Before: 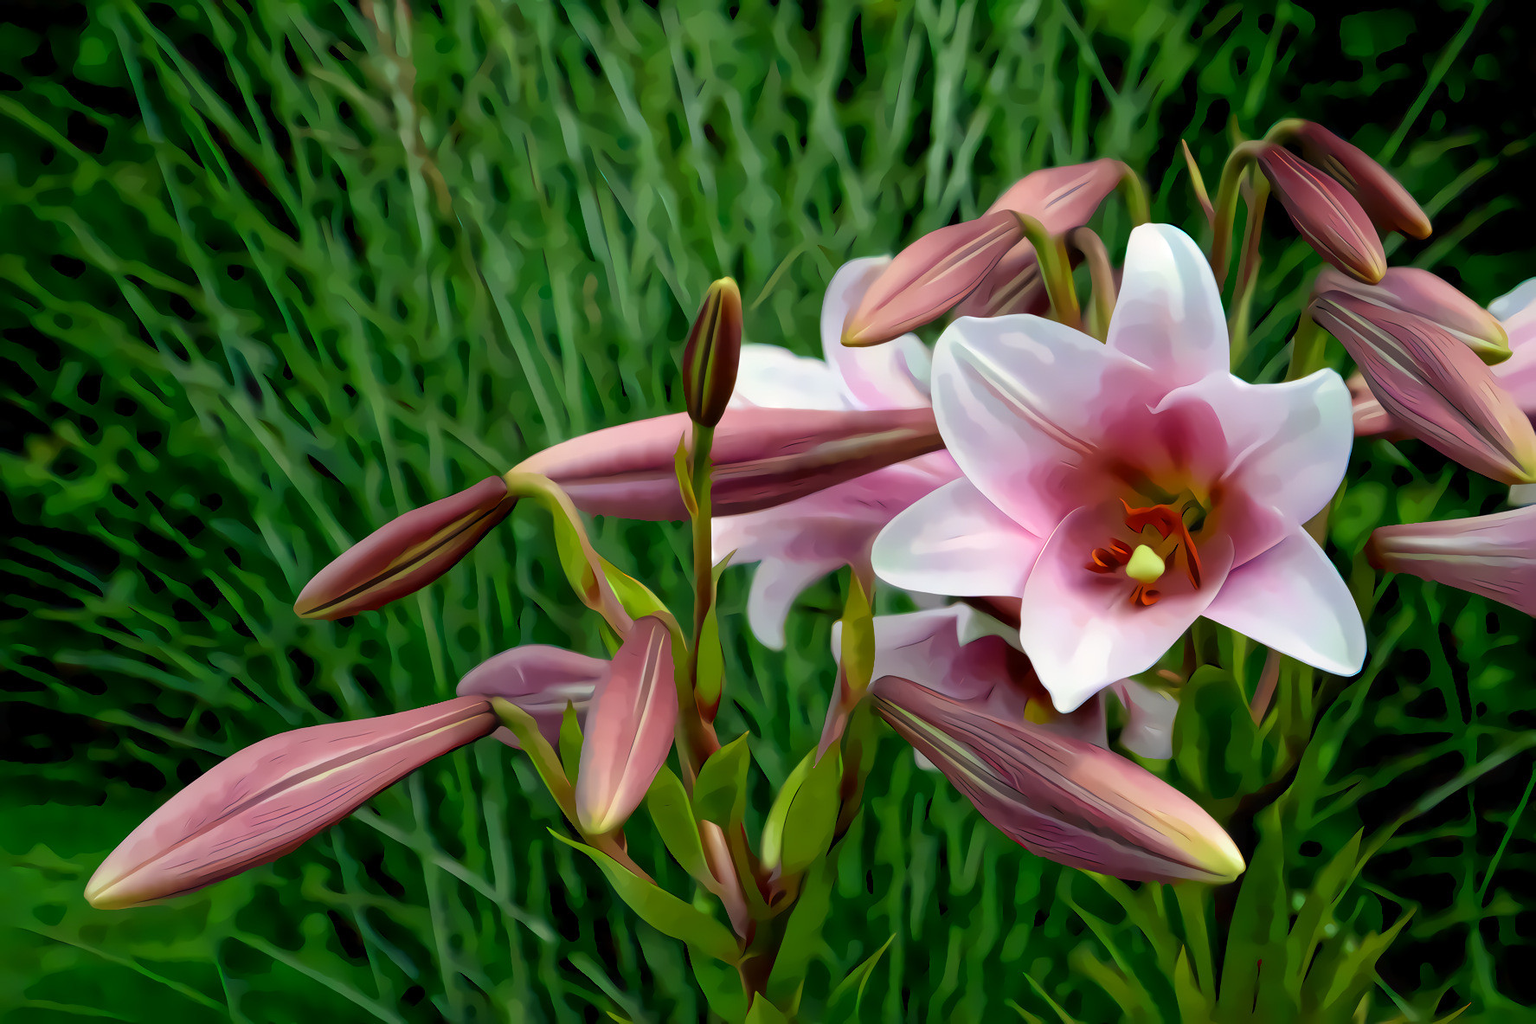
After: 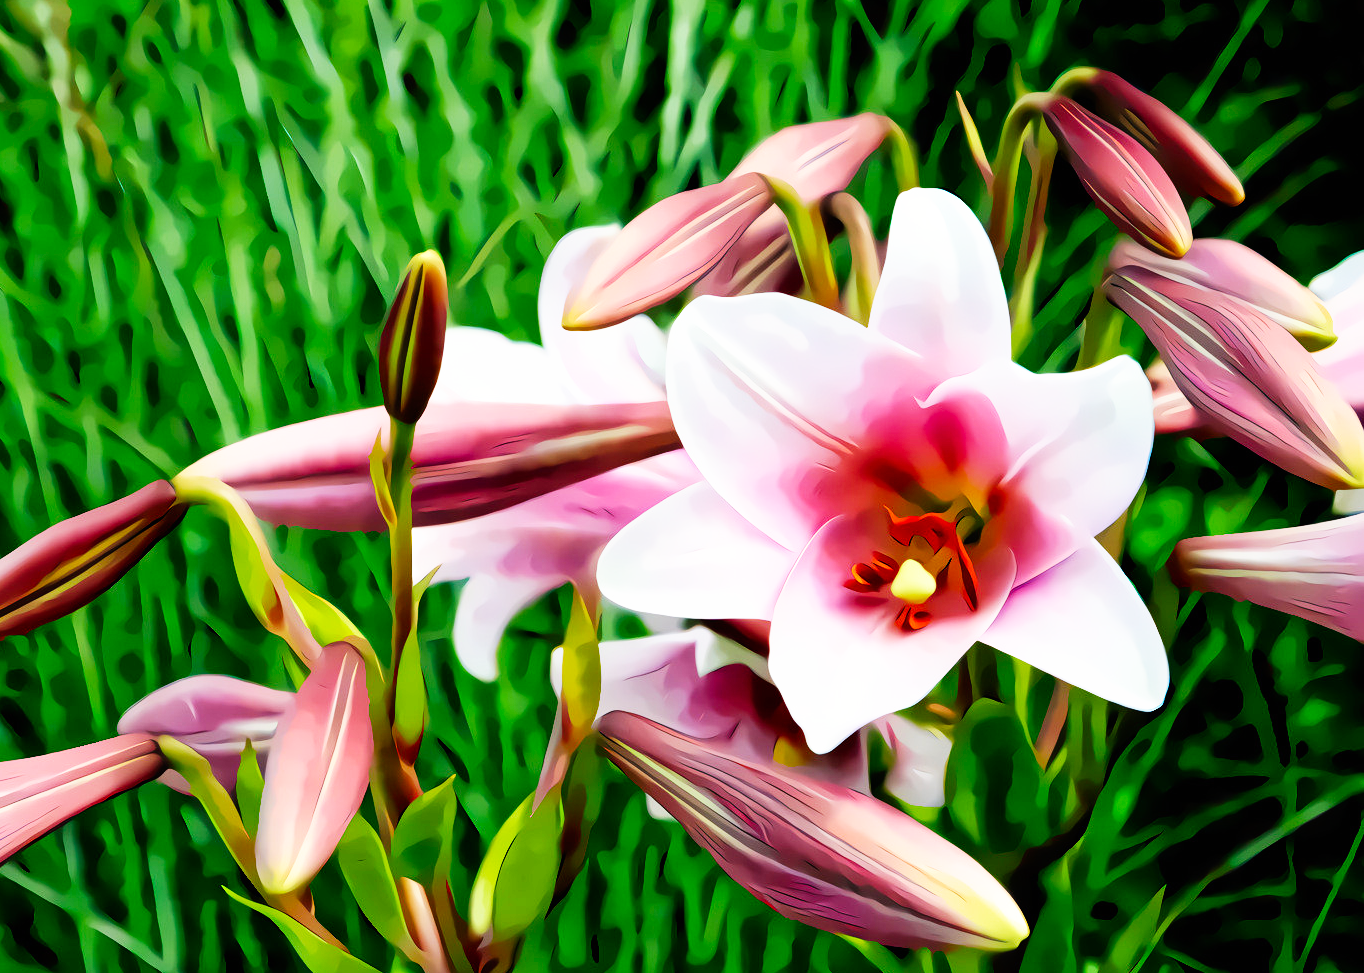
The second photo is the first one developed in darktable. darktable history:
crop: left 23.102%, top 5.923%, bottom 11.78%
base curve: curves: ch0 [(0, 0) (0.007, 0.004) (0.027, 0.03) (0.046, 0.07) (0.207, 0.54) (0.442, 0.872) (0.673, 0.972) (1, 1)], preserve colors none
